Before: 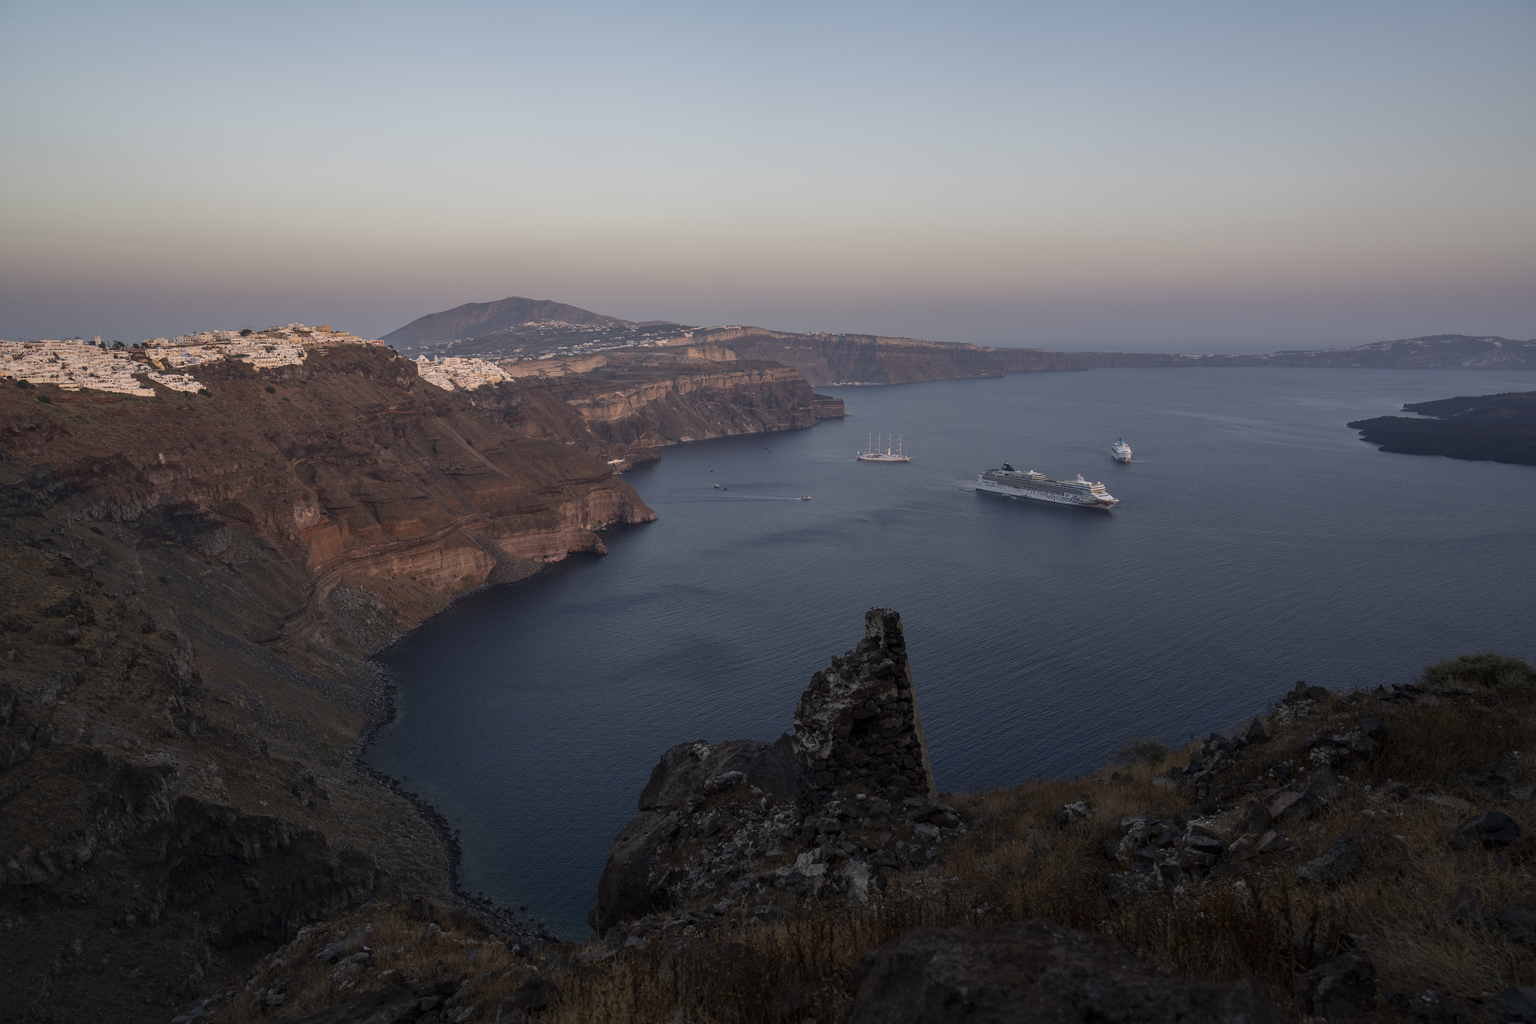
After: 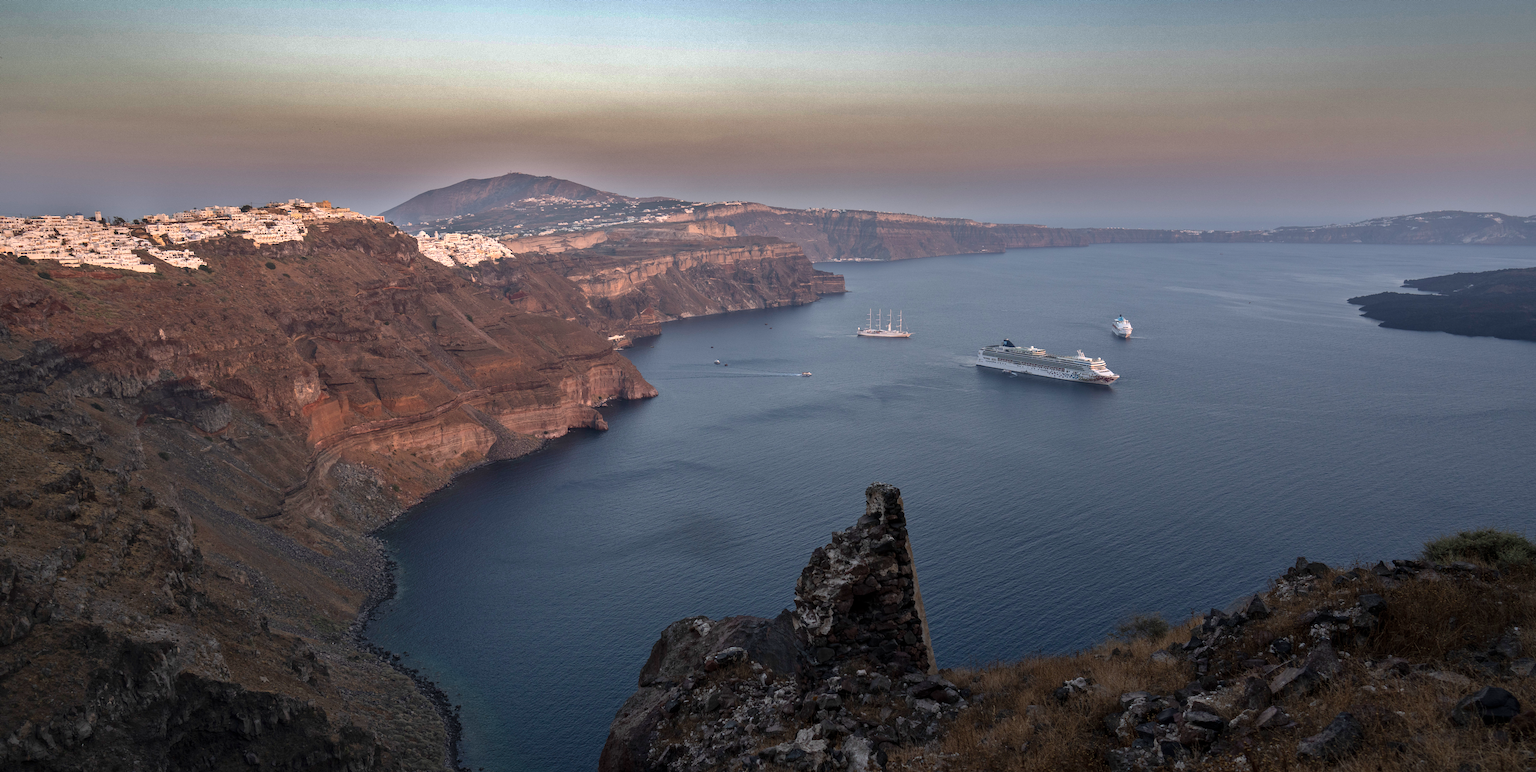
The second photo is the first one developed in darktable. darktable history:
crop and rotate: top 12.17%, bottom 12.4%
exposure: exposure 0.765 EV, compensate highlight preservation false
shadows and highlights: shadows 20.83, highlights -82.94, soften with gaussian
color balance rgb: perceptual saturation grading › global saturation -0.074%
